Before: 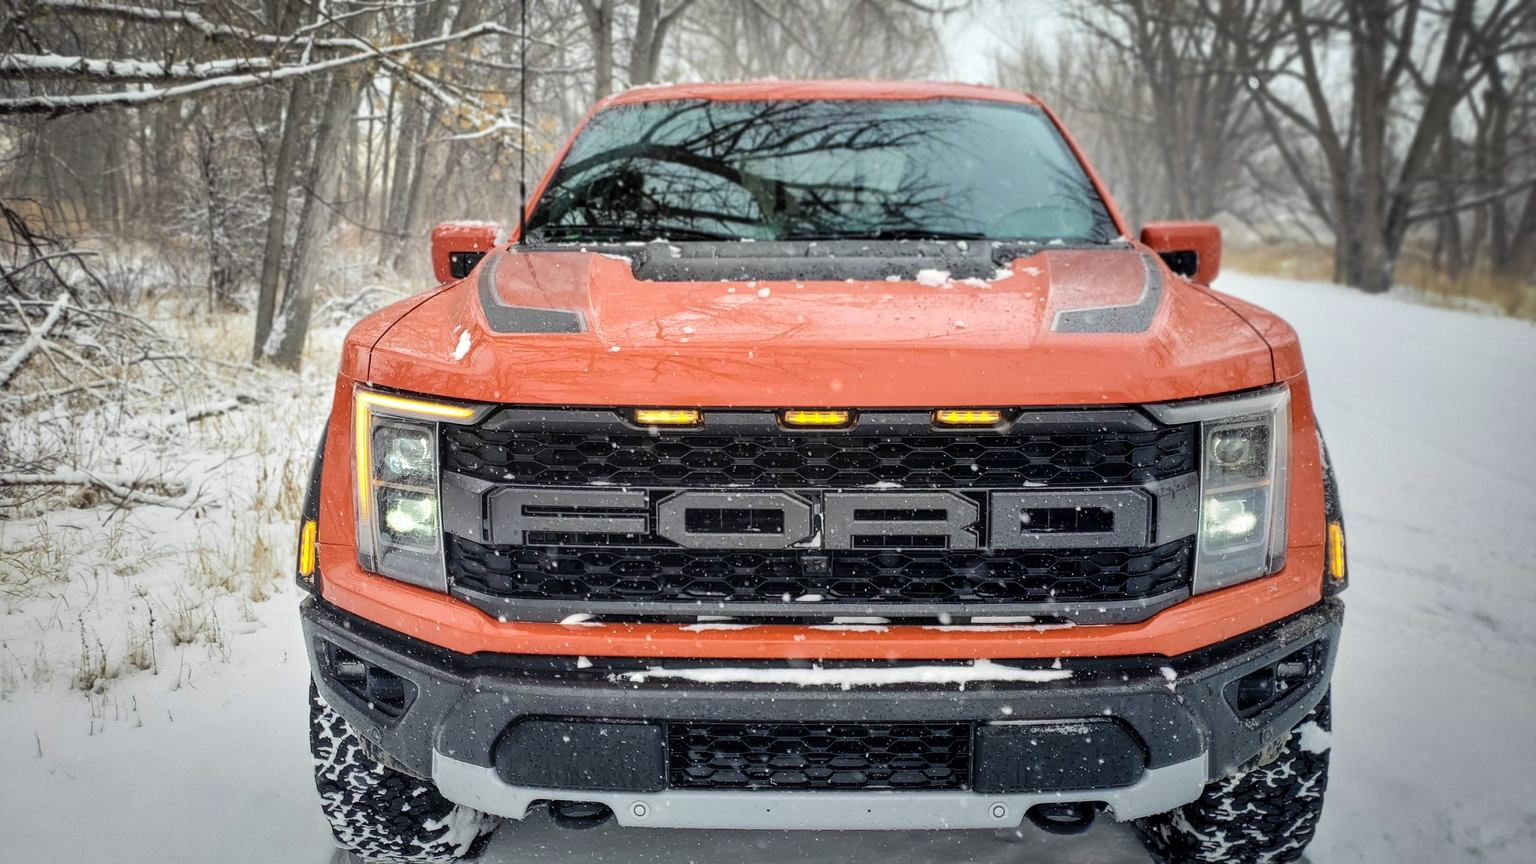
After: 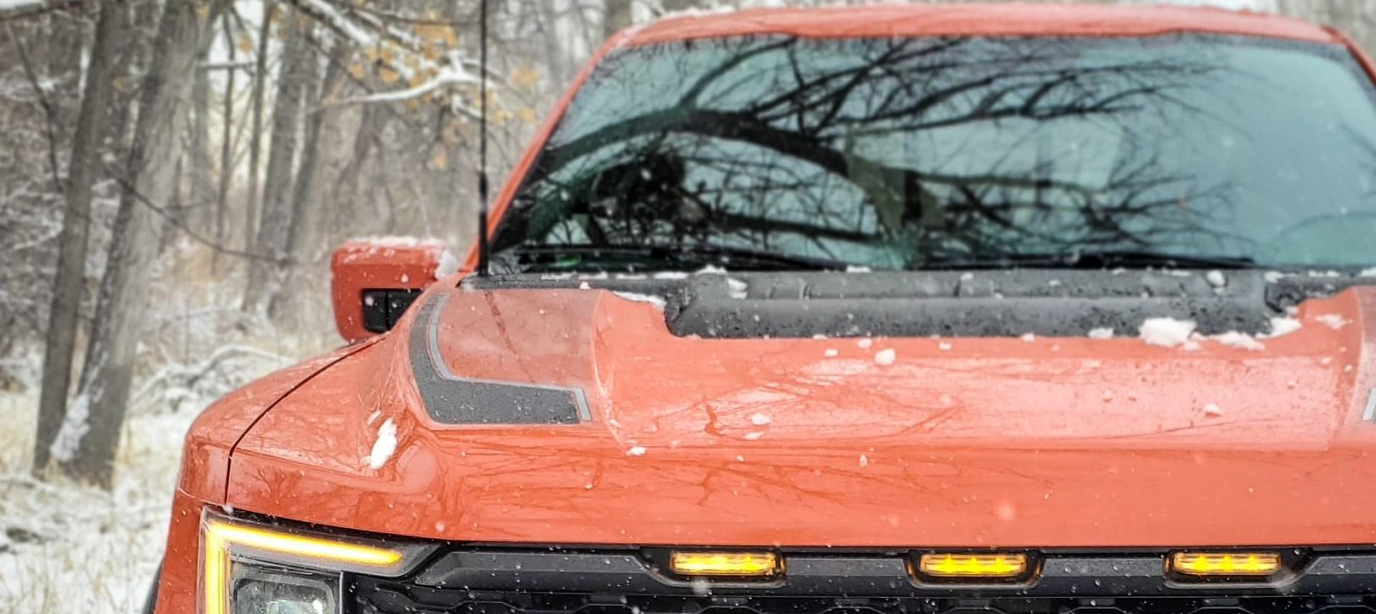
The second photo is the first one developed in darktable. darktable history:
crop: left 15.174%, top 9.101%, right 31.058%, bottom 48.239%
